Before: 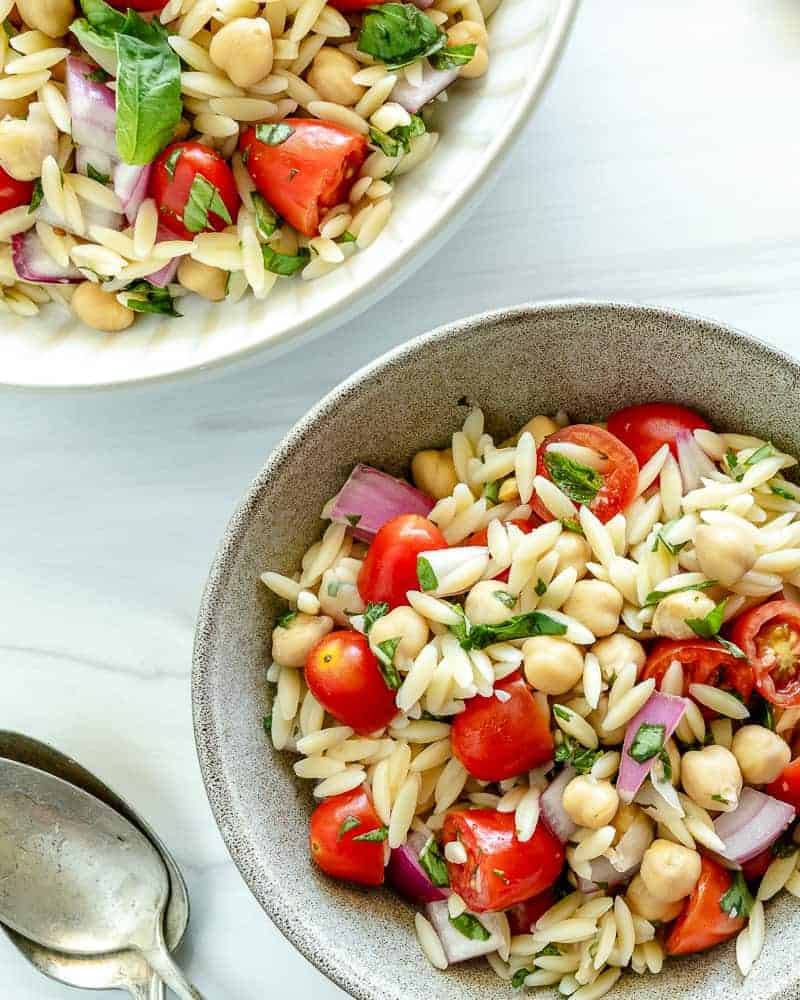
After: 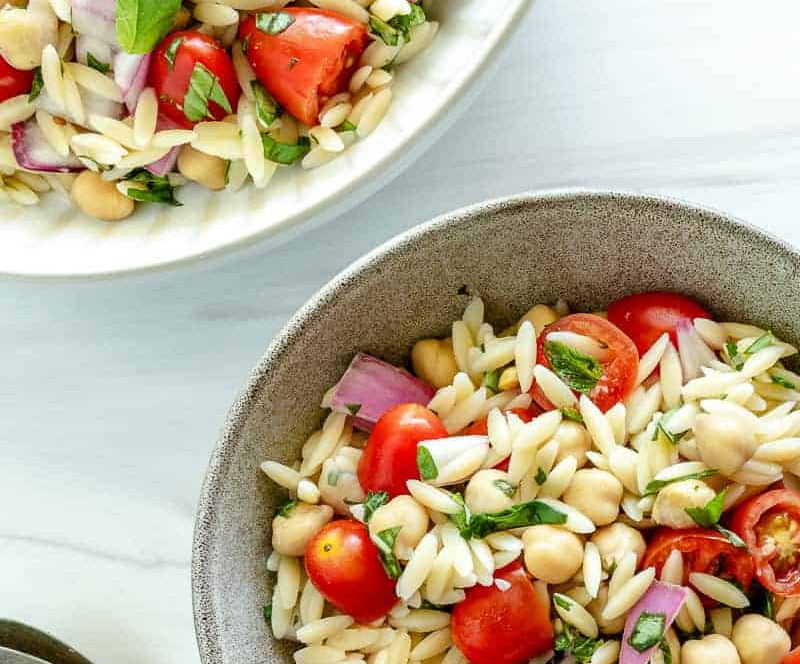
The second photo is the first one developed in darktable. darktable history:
crop: top 11.186%, bottom 22.4%
